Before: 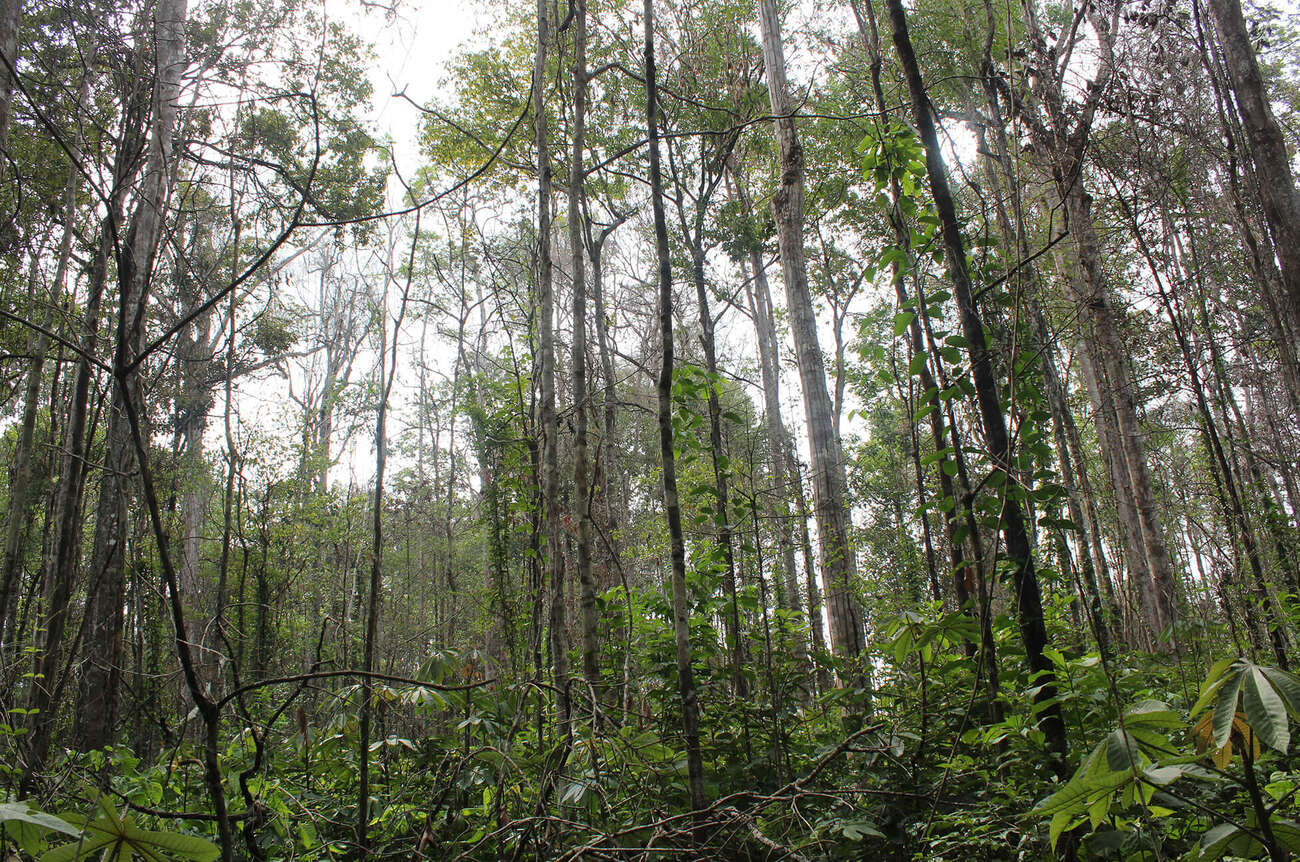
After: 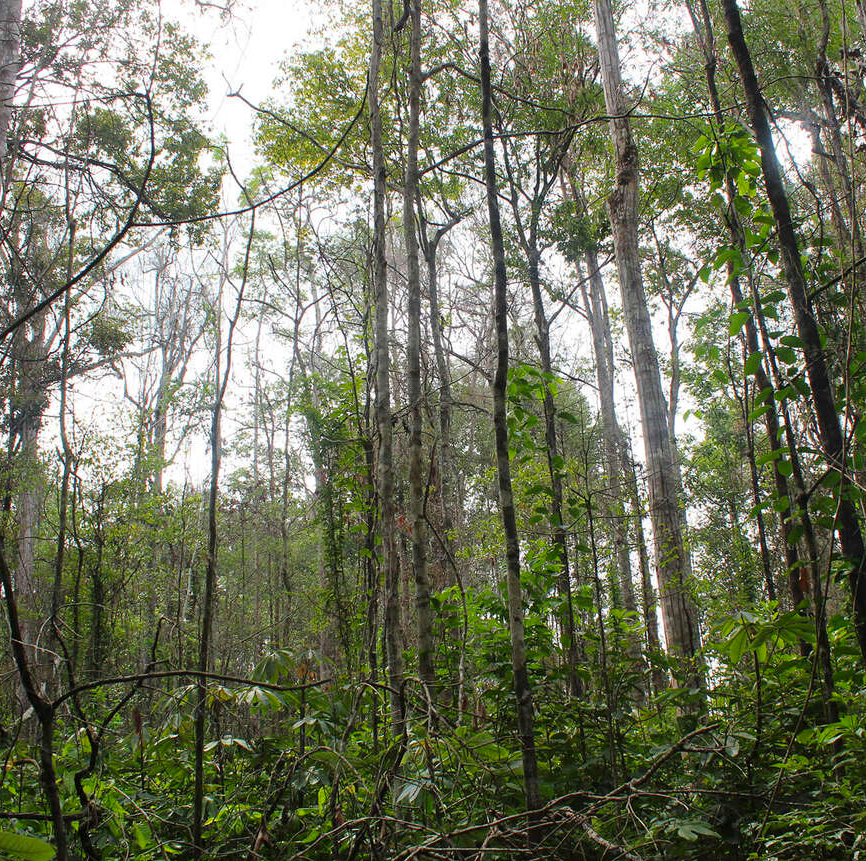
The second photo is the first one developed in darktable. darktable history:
color correction: highlights b* -0.008, saturation 1.27
crop and rotate: left 12.751%, right 20.582%
